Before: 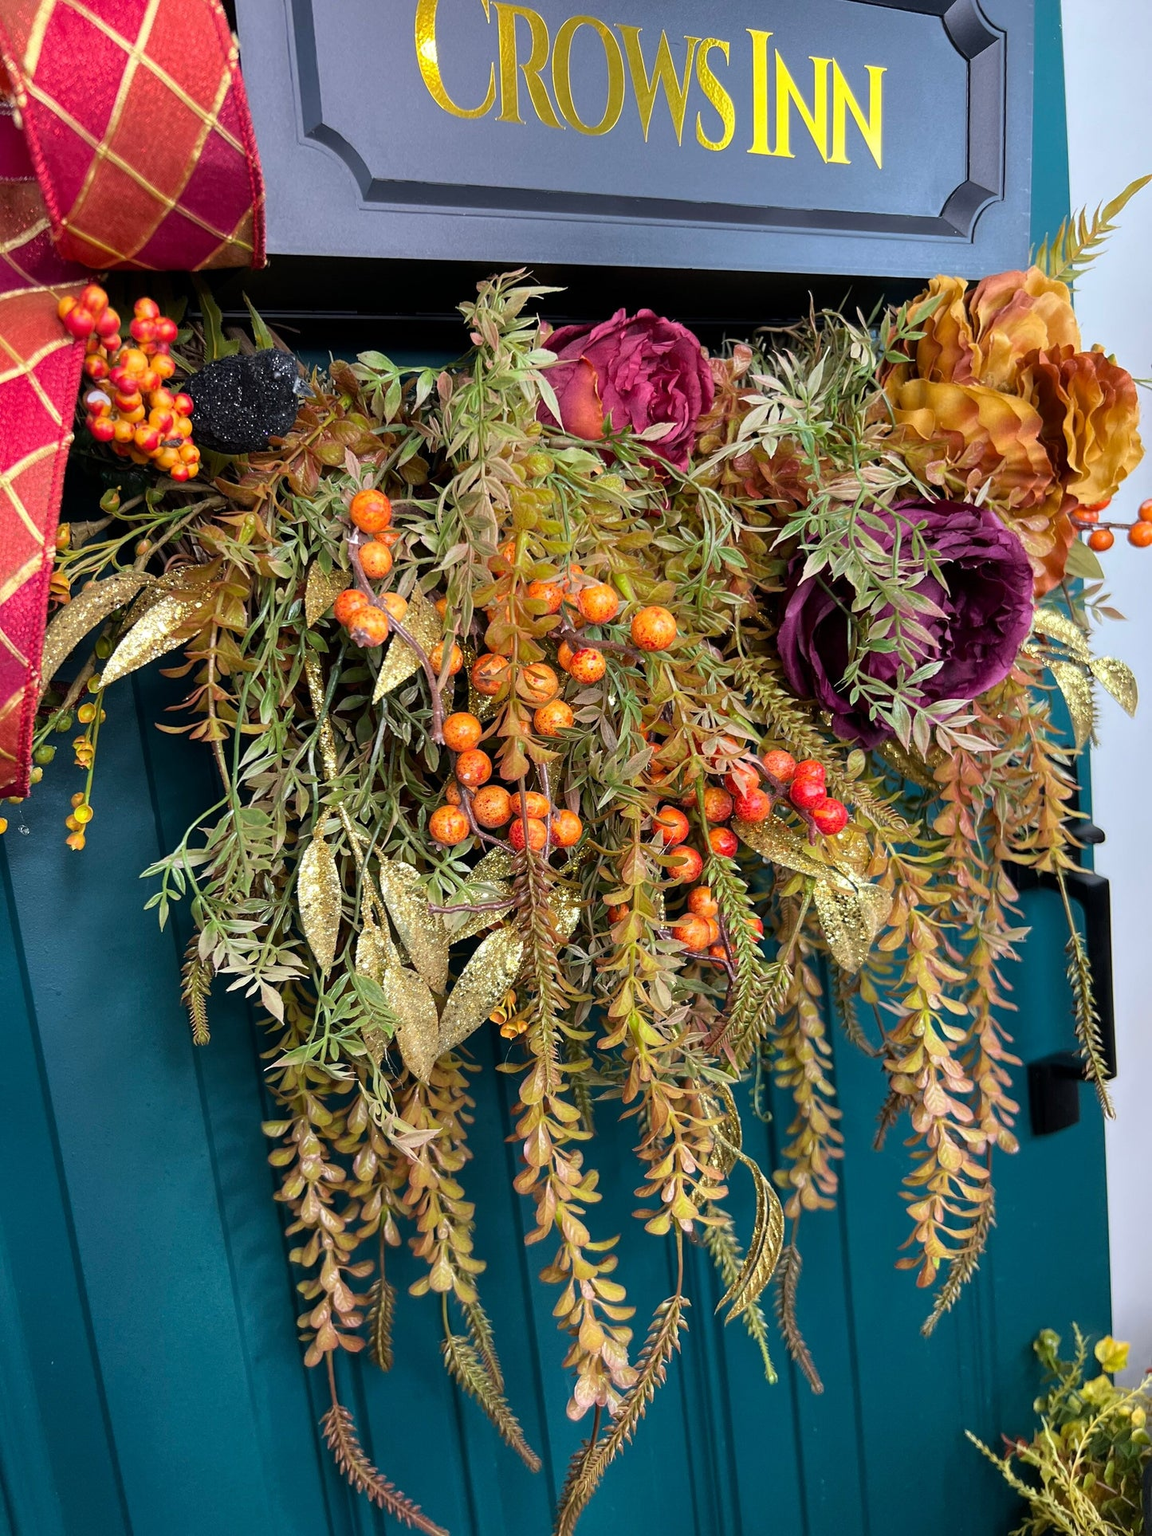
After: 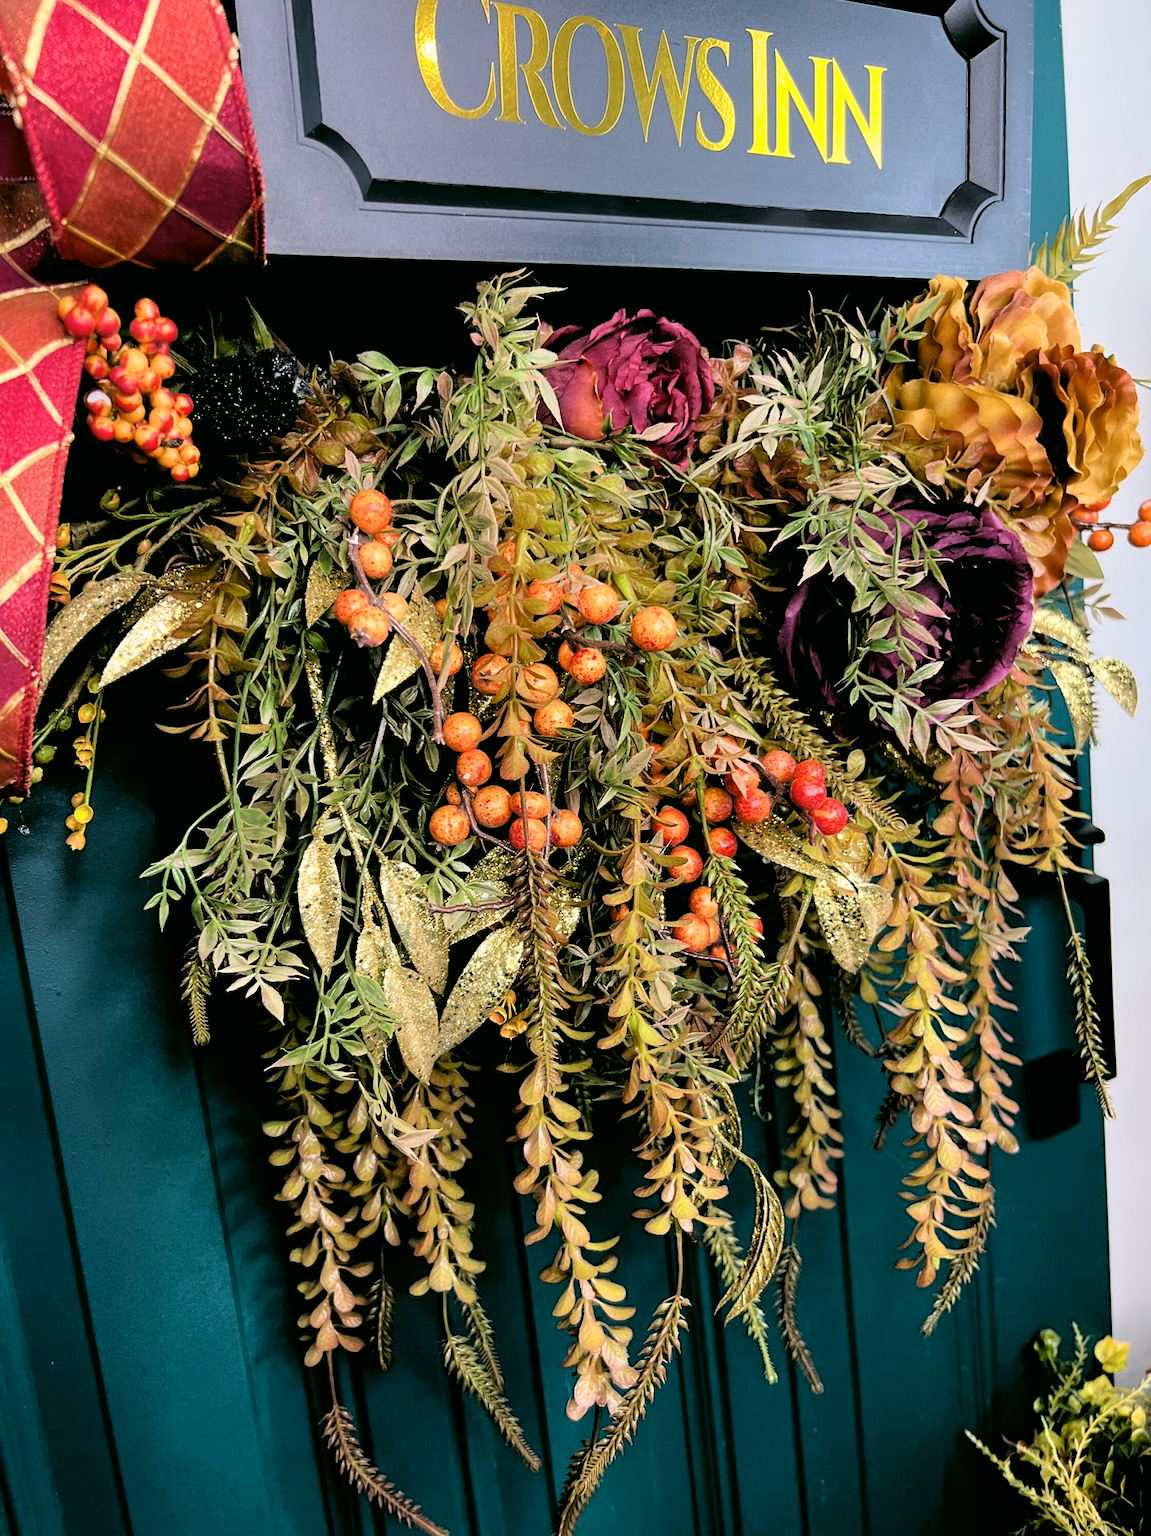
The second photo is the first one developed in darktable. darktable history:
color correction: highlights a* 4.06, highlights b* 4.96, shadows a* -7.28, shadows b* 4.72
filmic rgb: middle gray luminance 13.66%, black relative exposure -2.11 EV, white relative exposure 3.11 EV, target black luminance 0%, hardness 1.82, latitude 58.84%, contrast 1.718, highlights saturation mix 5.2%, shadows ↔ highlights balance -37.05%, contrast in shadows safe
